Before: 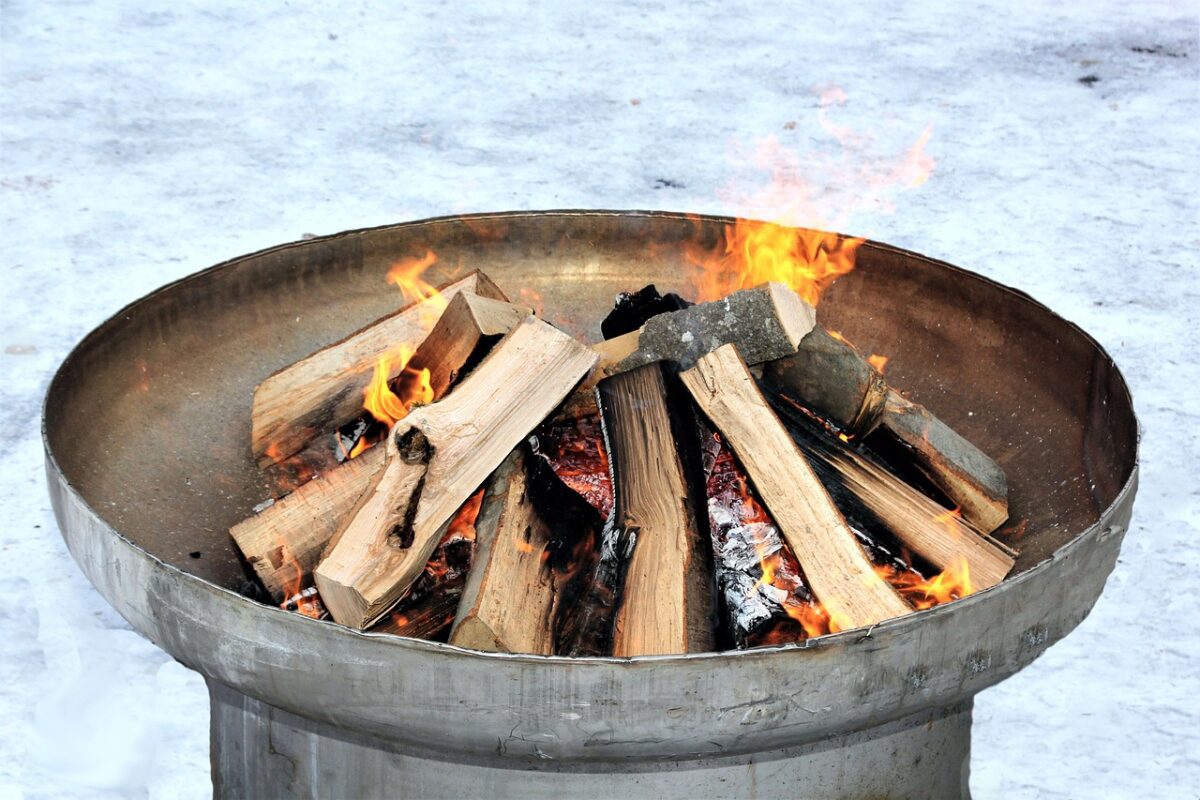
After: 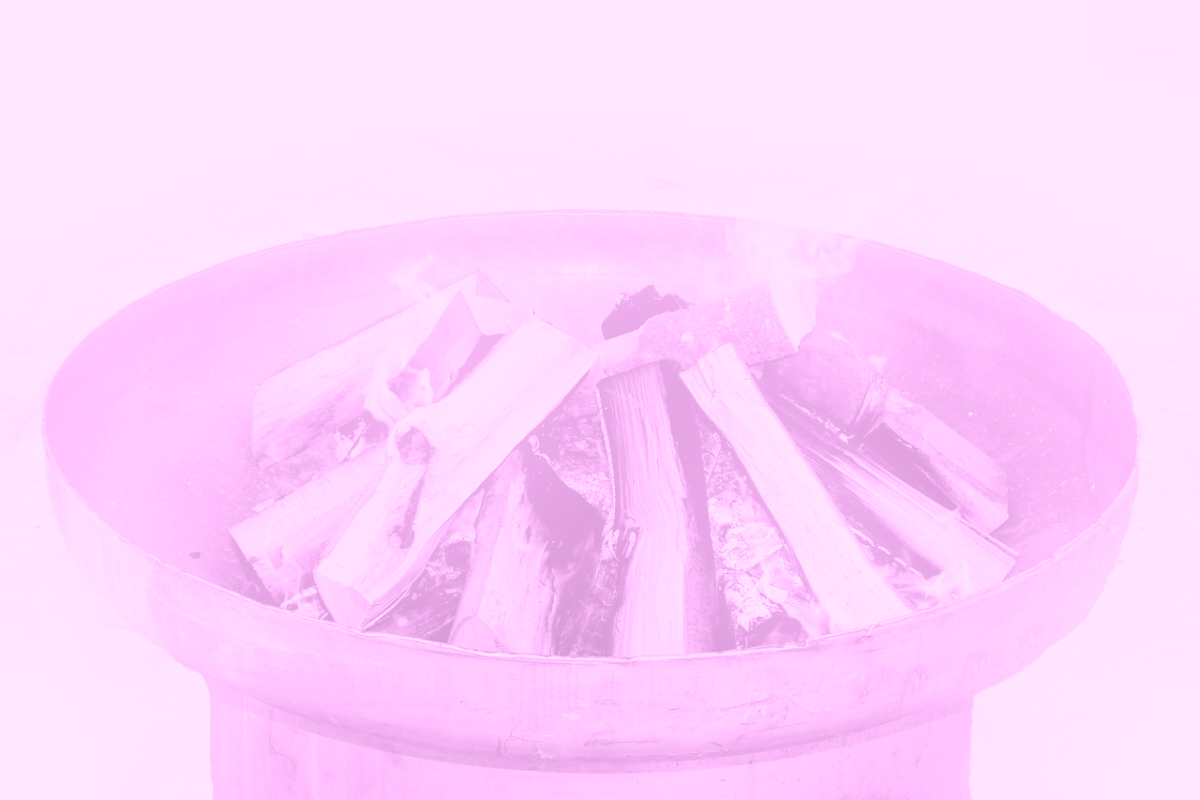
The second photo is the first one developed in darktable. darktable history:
colorize: hue 331.2°, saturation 75%, source mix 30.28%, lightness 70.52%, version 1
bloom: on, module defaults
